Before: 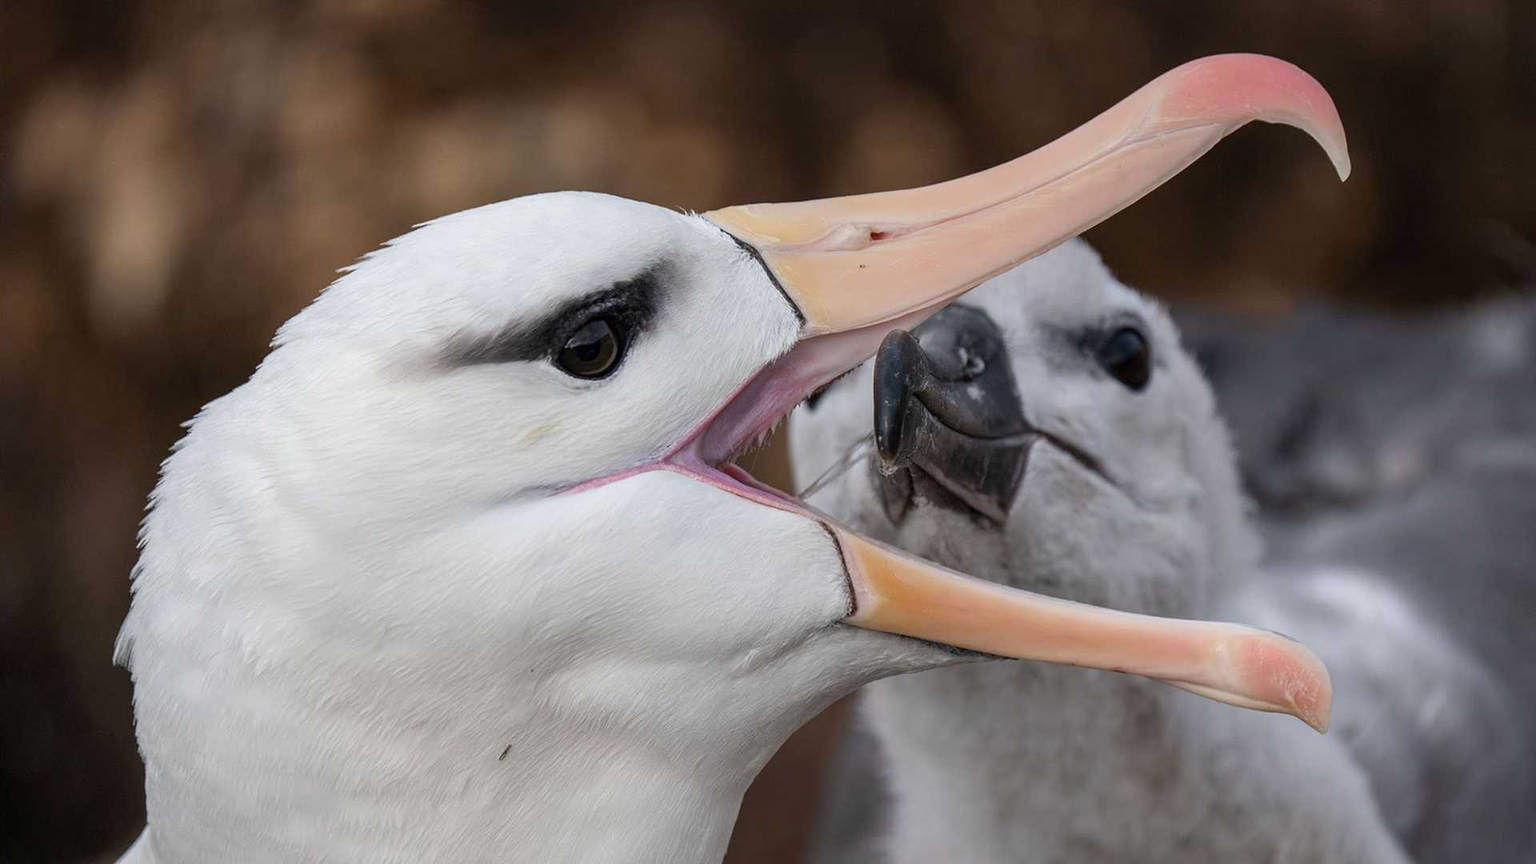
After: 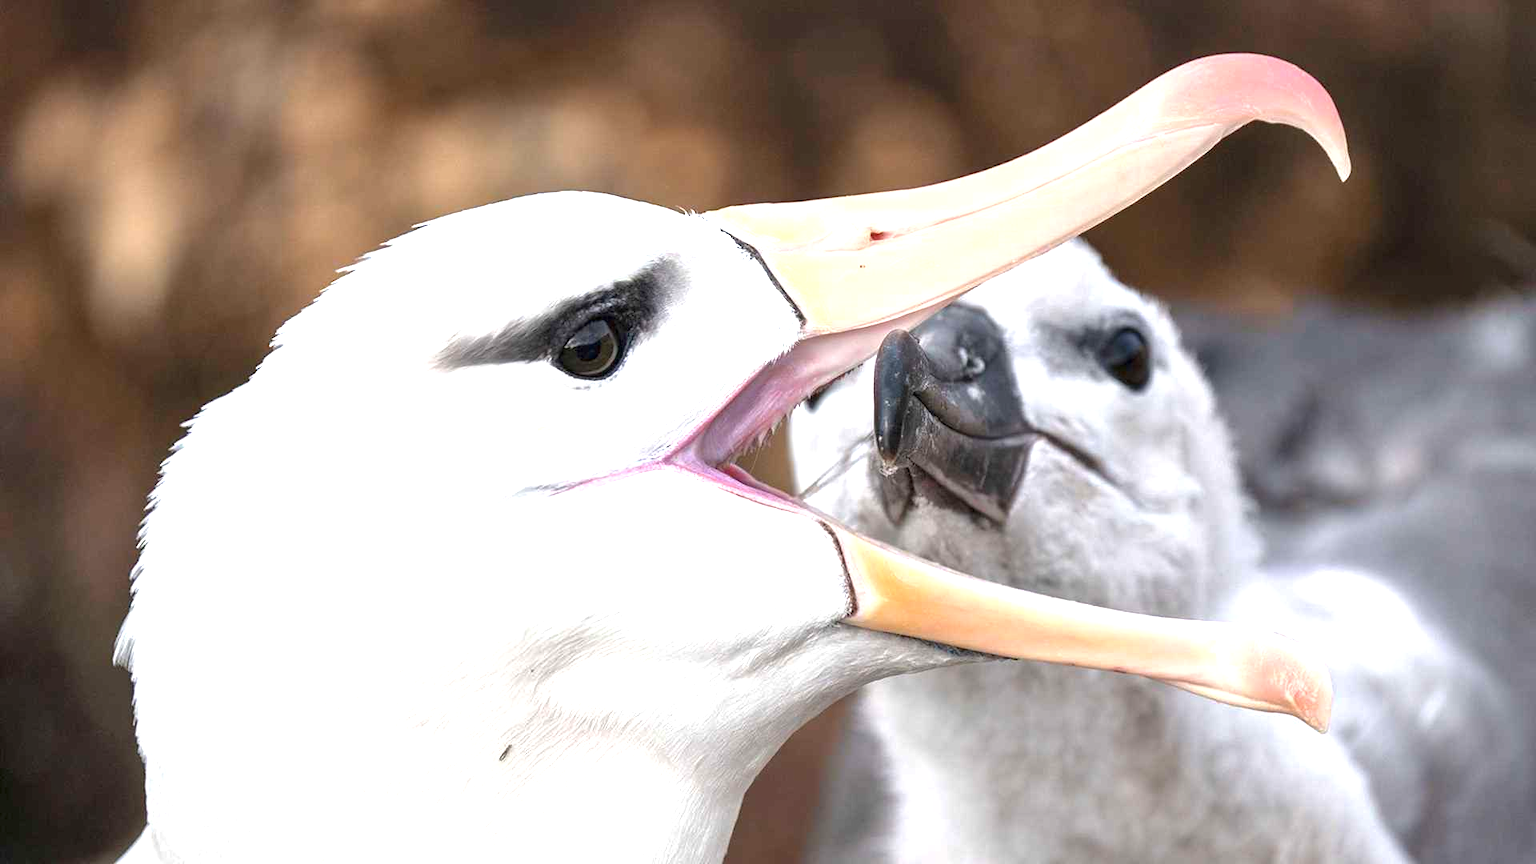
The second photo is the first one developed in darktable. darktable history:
tone equalizer: edges refinement/feathering 500, mask exposure compensation -1.57 EV, preserve details guided filter
shadows and highlights: shadows 25.8, highlights -25.88
exposure: exposure 1.506 EV, compensate exposure bias true, compensate highlight preservation false
